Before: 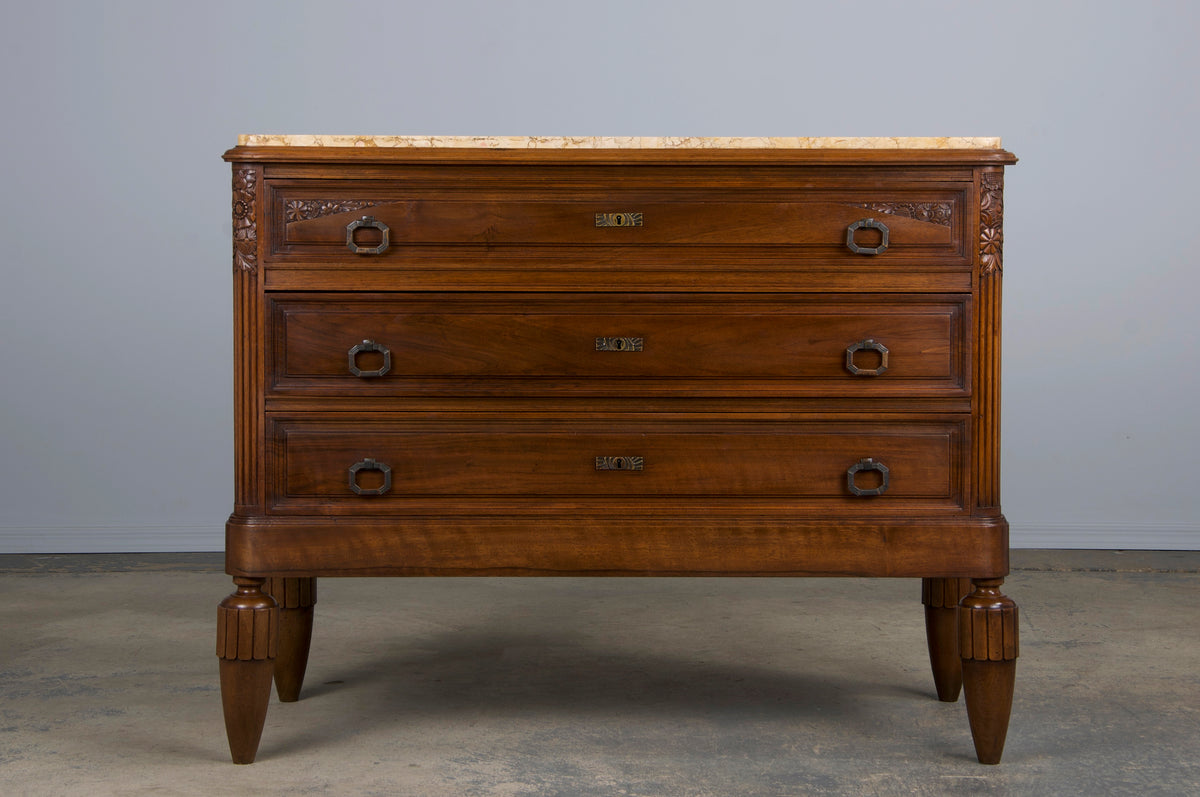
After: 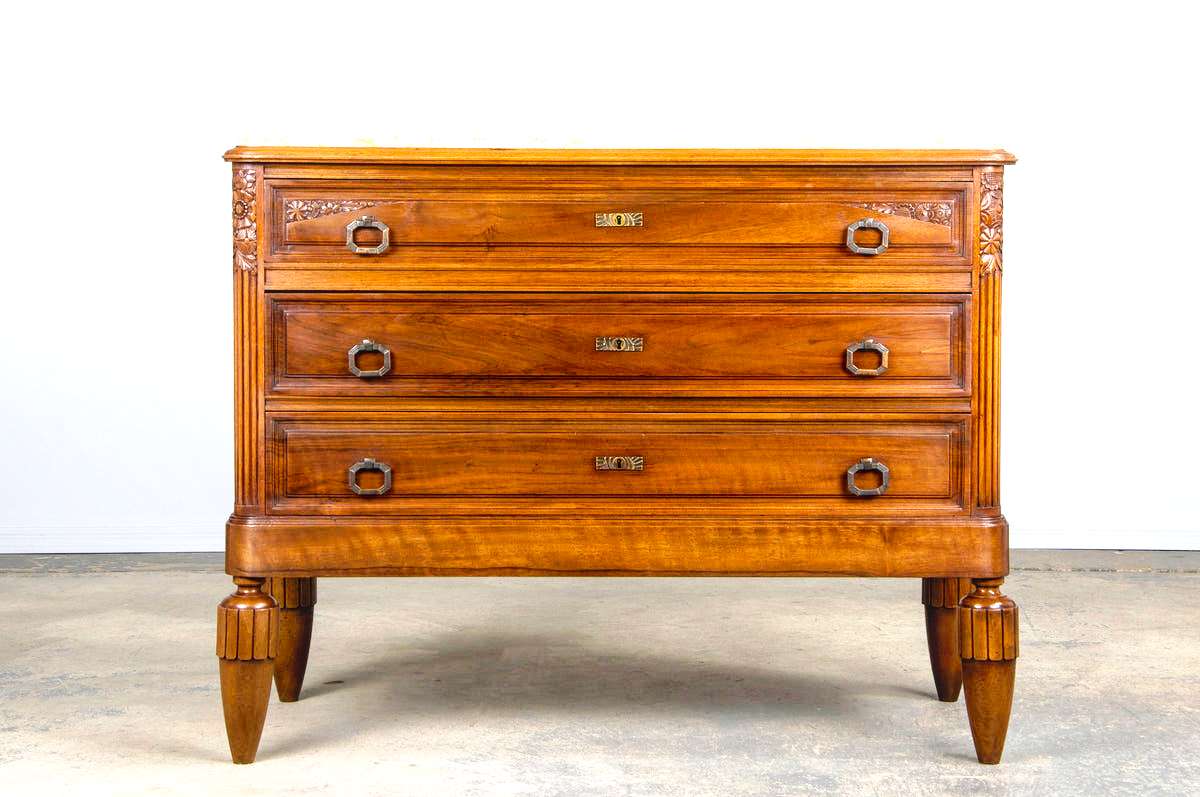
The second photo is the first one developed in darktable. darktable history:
tone curve: curves: ch0 [(0, 0) (0.003, 0) (0.011, 0.001) (0.025, 0.003) (0.044, 0.005) (0.069, 0.013) (0.1, 0.024) (0.136, 0.04) (0.177, 0.087) (0.224, 0.148) (0.277, 0.238) (0.335, 0.335) (0.399, 0.43) (0.468, 0.524) (0.543, 0.621) (0.623, 0.712) (0.709, 0.788) (0.801, 0.867) (0.898, 0.947) (1, 1)], preserve colors none
exposure: exposure 1.989 EV, compensate highlight preservation false
local contrast: detail 110%
